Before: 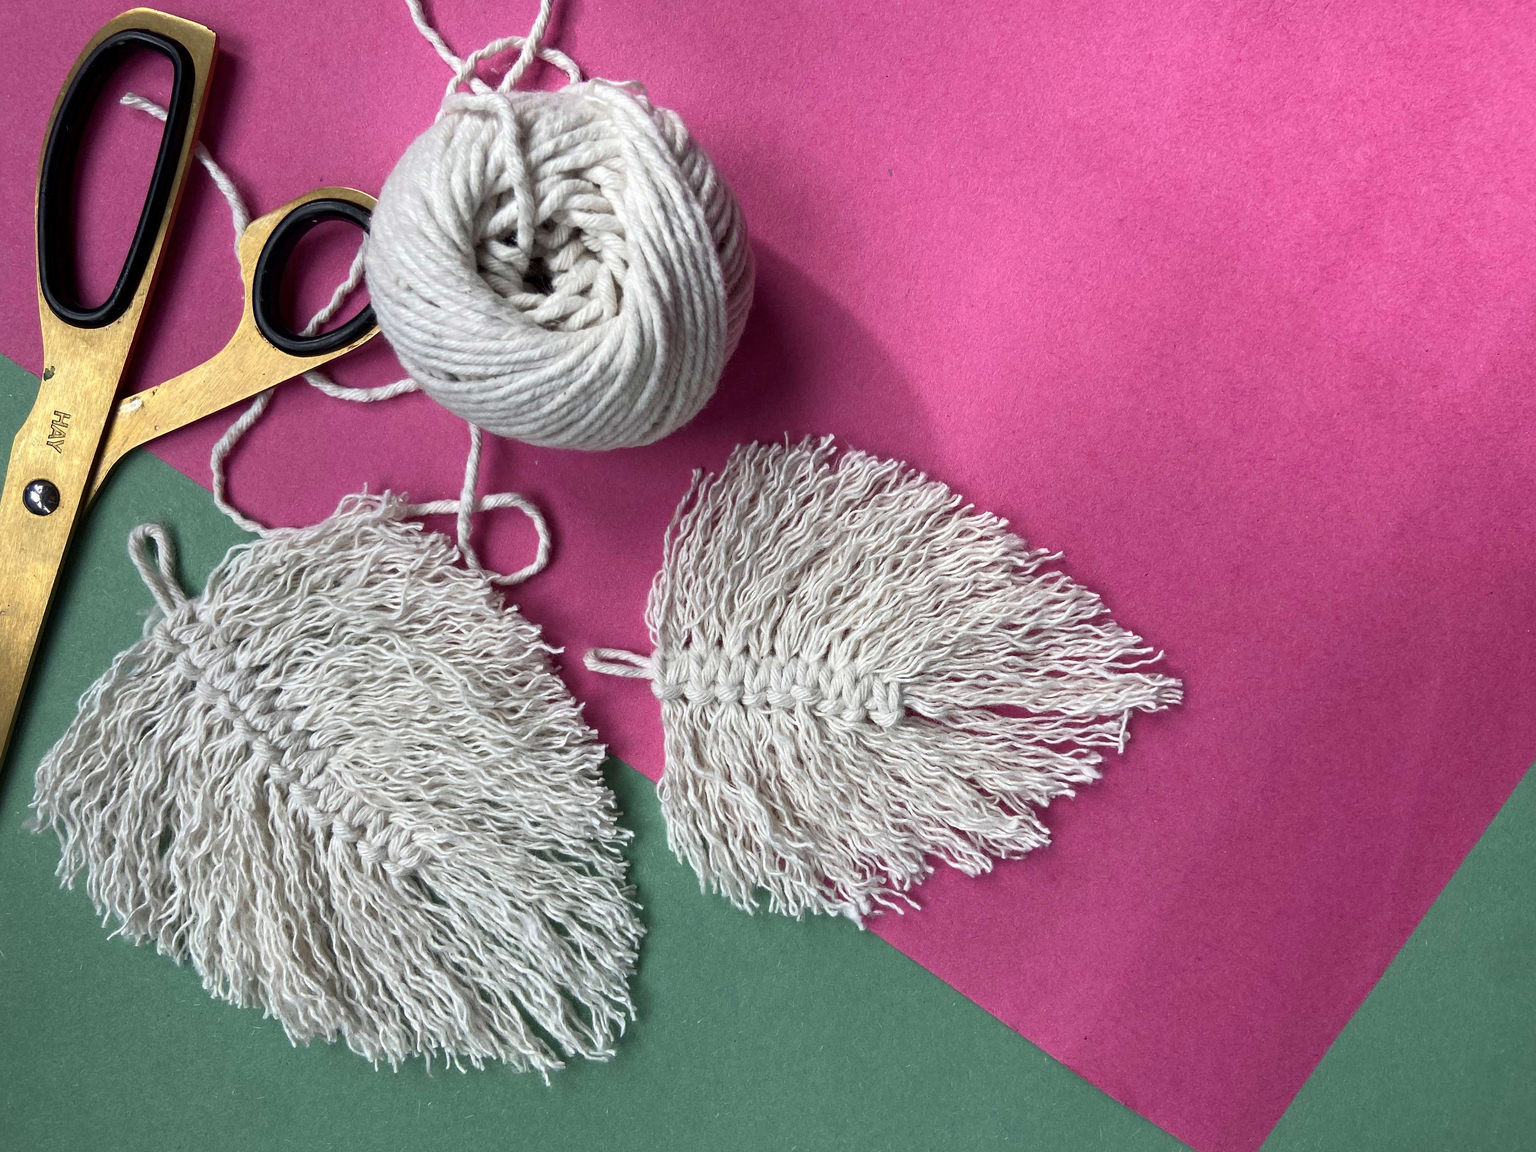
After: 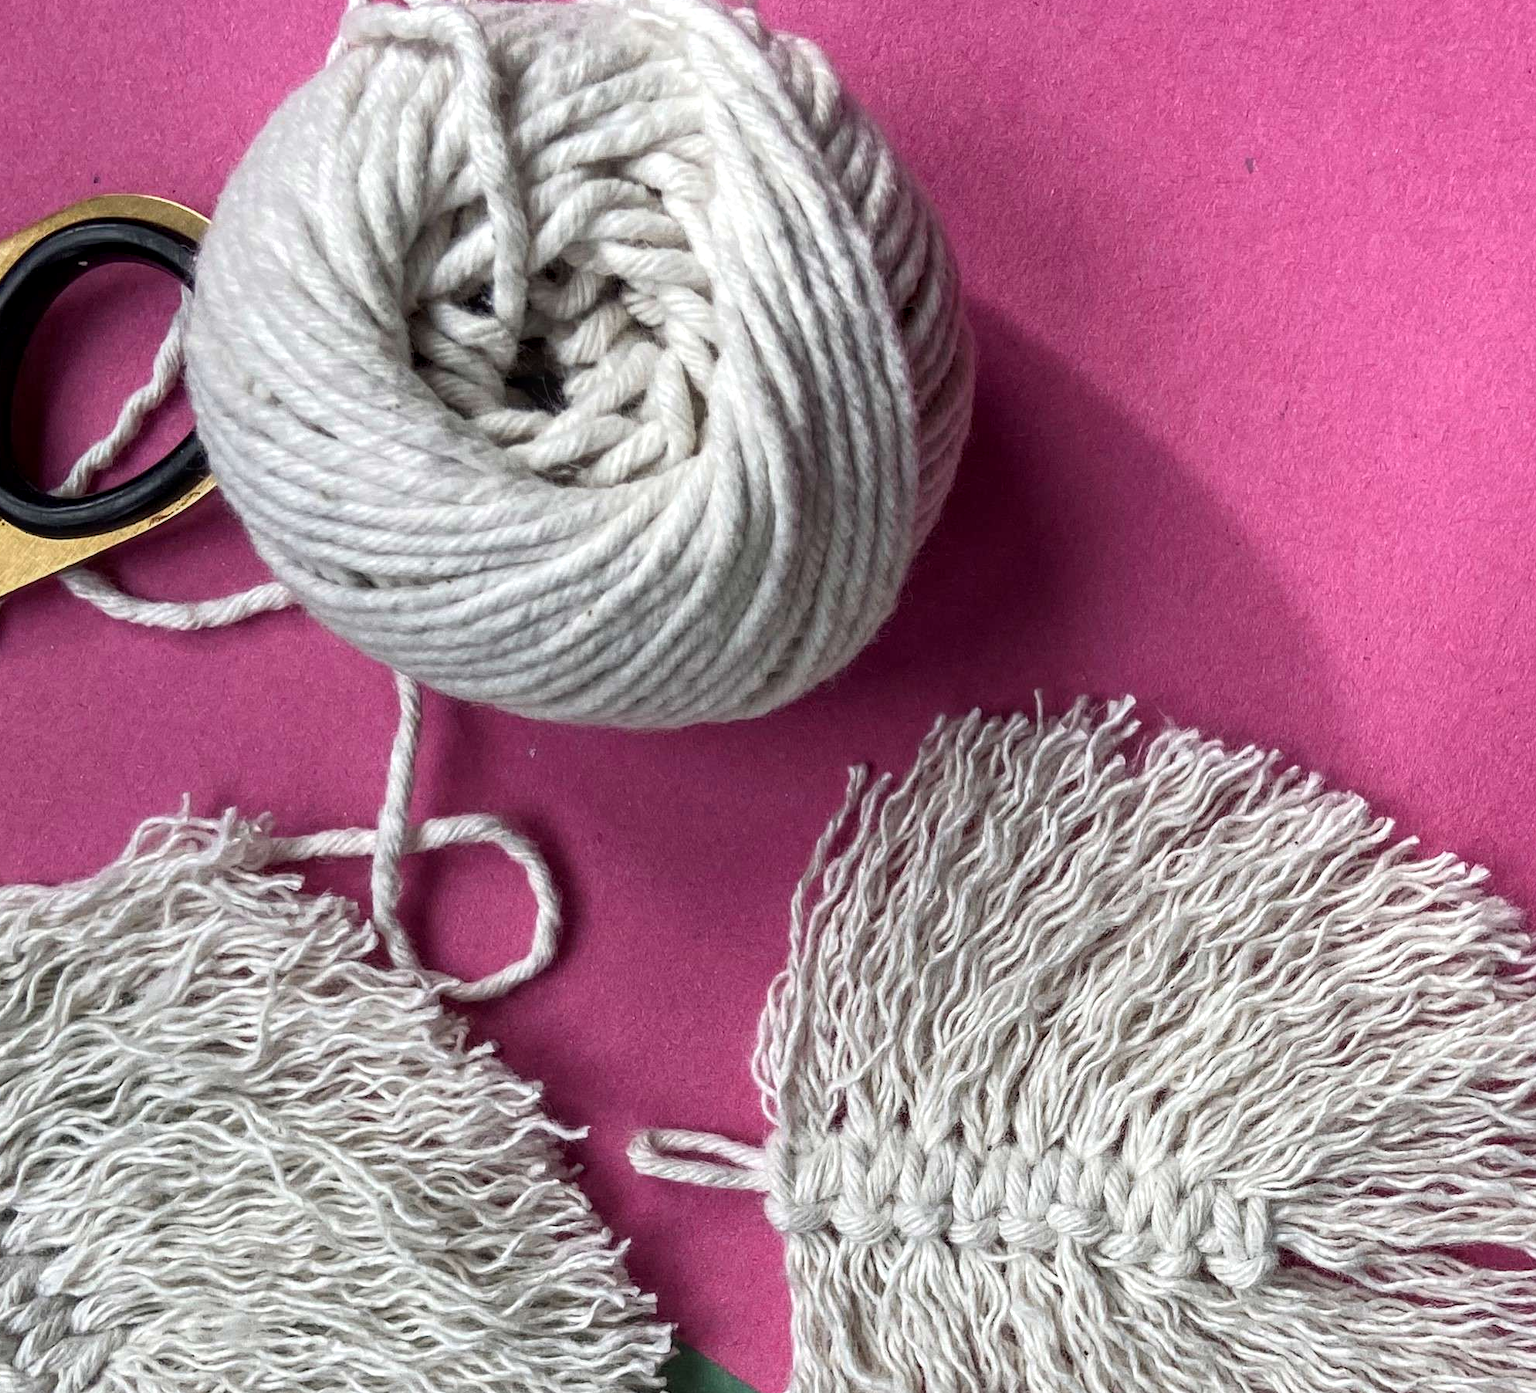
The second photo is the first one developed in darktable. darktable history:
local contrast: on, module defaults
crop: left 17.847%, top 7.91%, right 32.785%, bottom 32.344%
